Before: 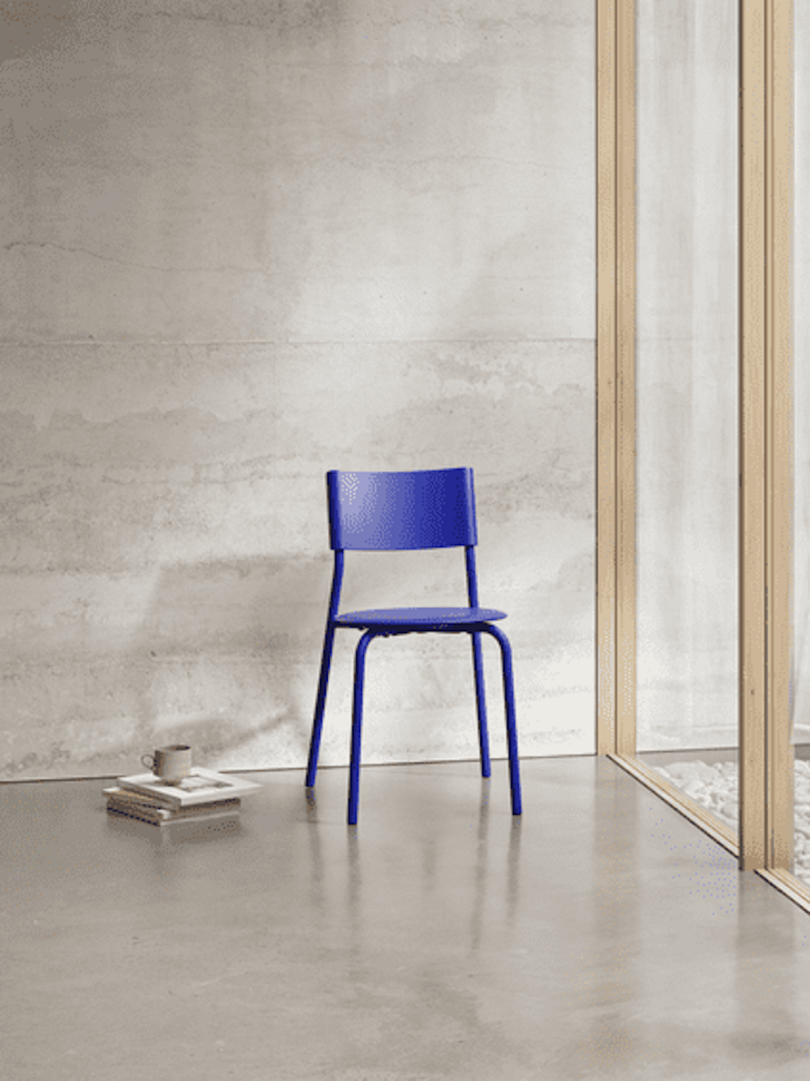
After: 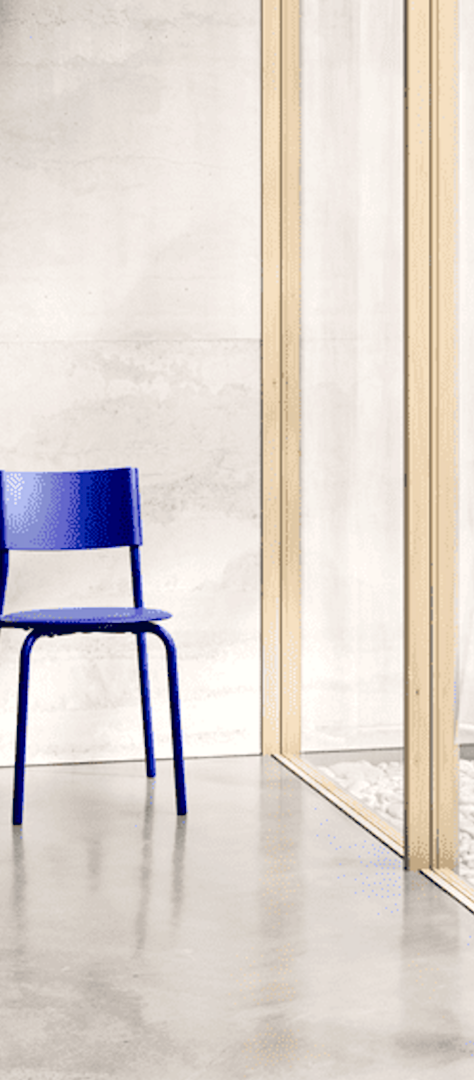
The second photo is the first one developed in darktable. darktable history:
tone curve: curves: ch0 [(0, 0) (0.088, 0.042) (0.208, 0.176) (0.257, 0.267) (0.406, 0.483) (0.489, 0.556) (0.667, 0.73) (0.793, 0.851) (0.994, 0.974)]; ch1 [(0, 0) (0.161, 0.092) (0.35, 0.33) (0.392, 0.392) (0.457, 0.467) (0.505, 0.497) (0.537, 0.518) (0.553, 0.53) (0.58, 0.567) (0.739, 0.697) (1, 1)]; ch2 [(0, 0) (0.346, 0.362) (0.448, 0.419) (0.502, 0.499) (0.533, 0.517) (0.556, 0.533) (0.629, 0.619) (0.717, 0.678) (1, 1)], color space Lab, independent channels, preserve colors none
crop: left 41.402%
color balance rgb: shadows lift › chroma 1%, shadows lift › hue 217.2°, power › hue 310.8°, highlights gain › chroma 2%, highlights gain › hue 44.4°, global offset › luminance 0.25%, global offset › hue 171.6°, perceptual saturation grading › global saturation 14.09%, perceptual saturation grading › highlights -30%, perceptual saturation grading › shadows 50.67%, global vibrance 25%, contrast 20%
